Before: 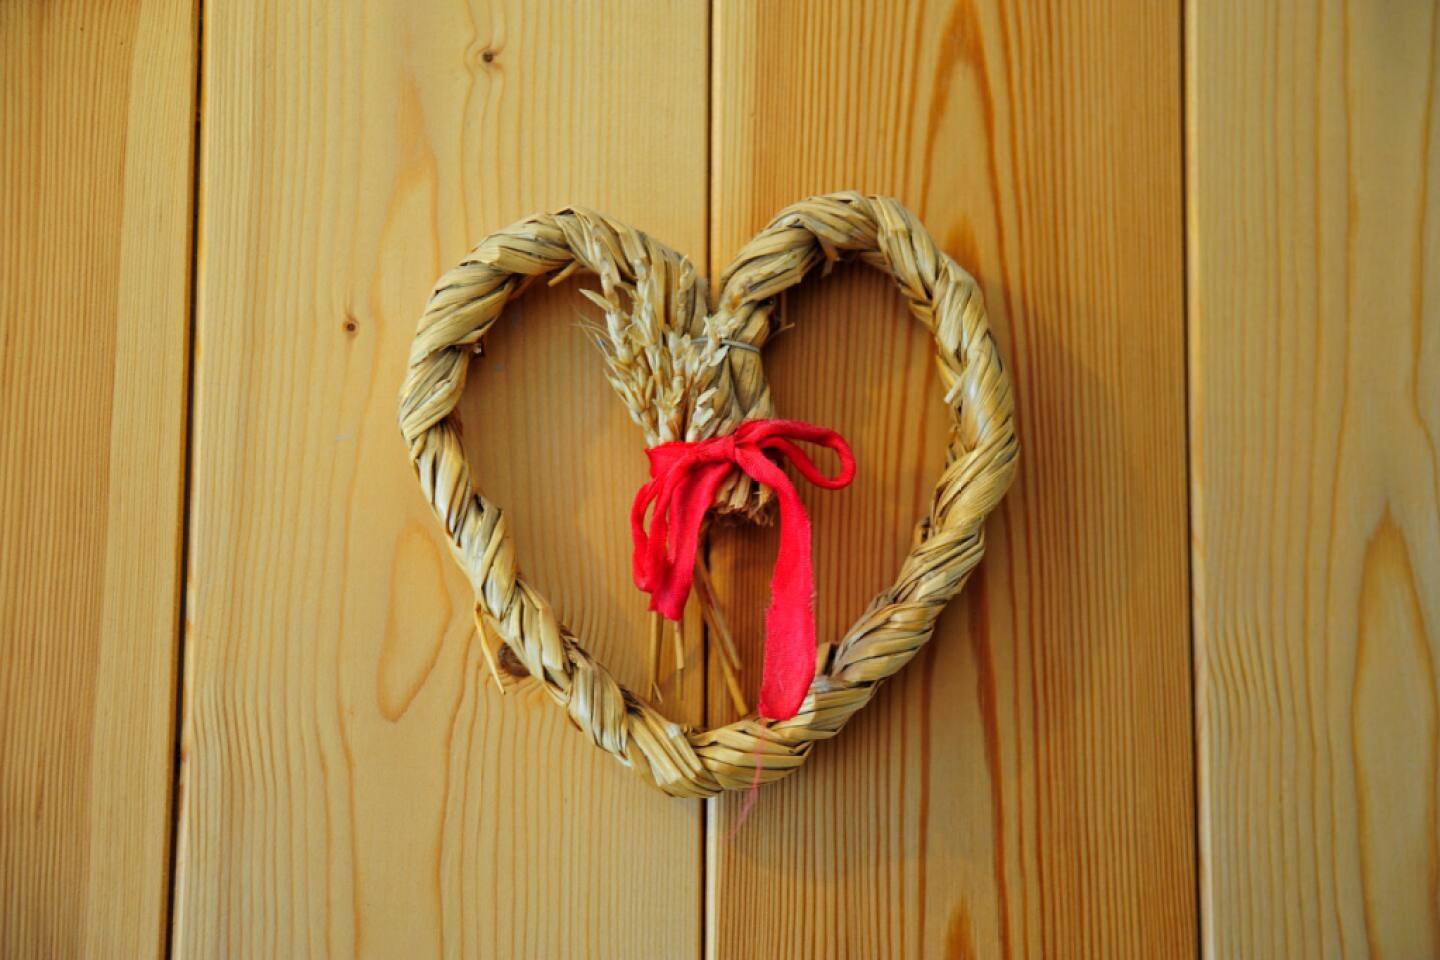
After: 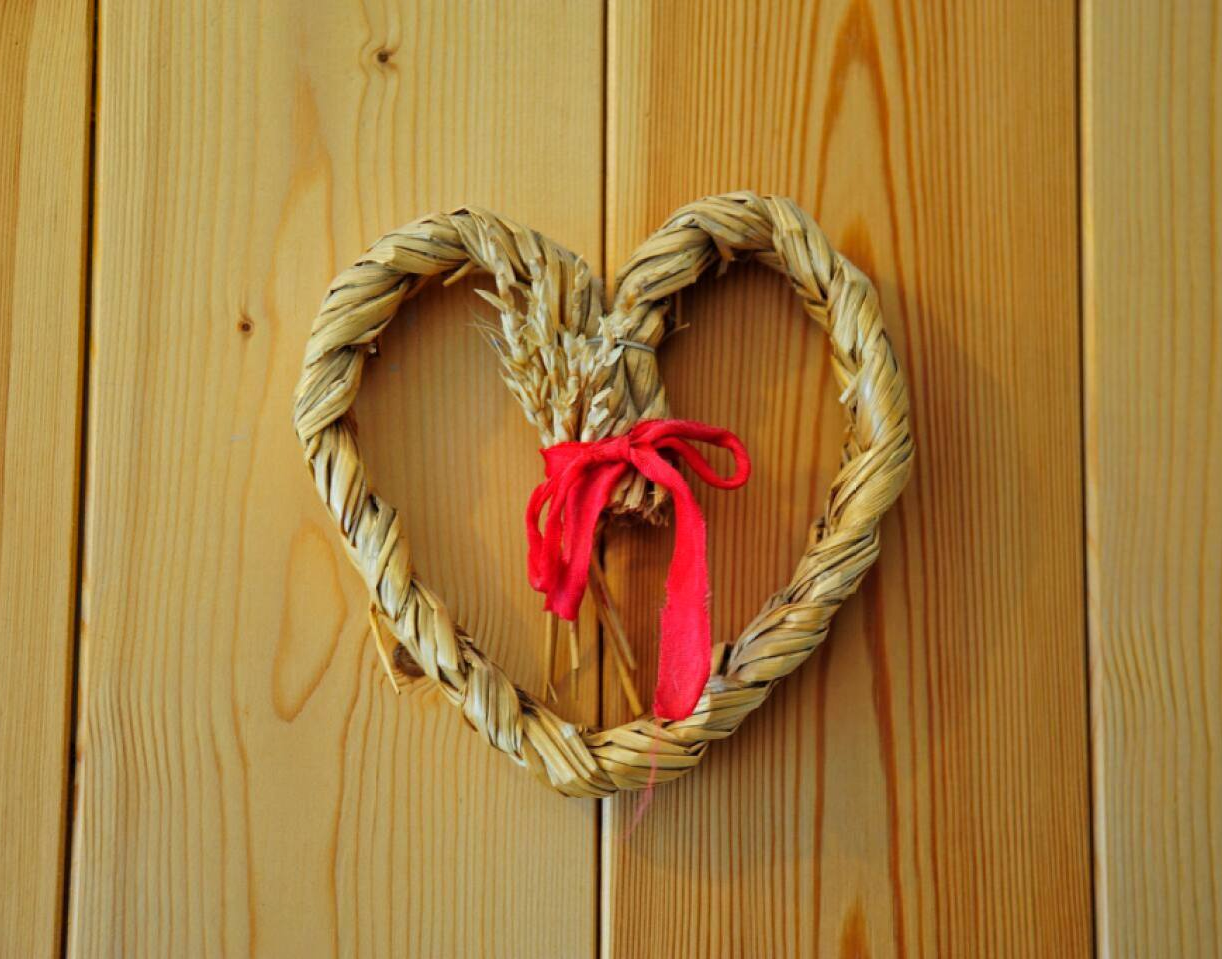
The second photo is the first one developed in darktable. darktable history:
shadows and highlights: low approximation 0.01, soften with gaussian
crop: left 7.334%, right 7.802%
